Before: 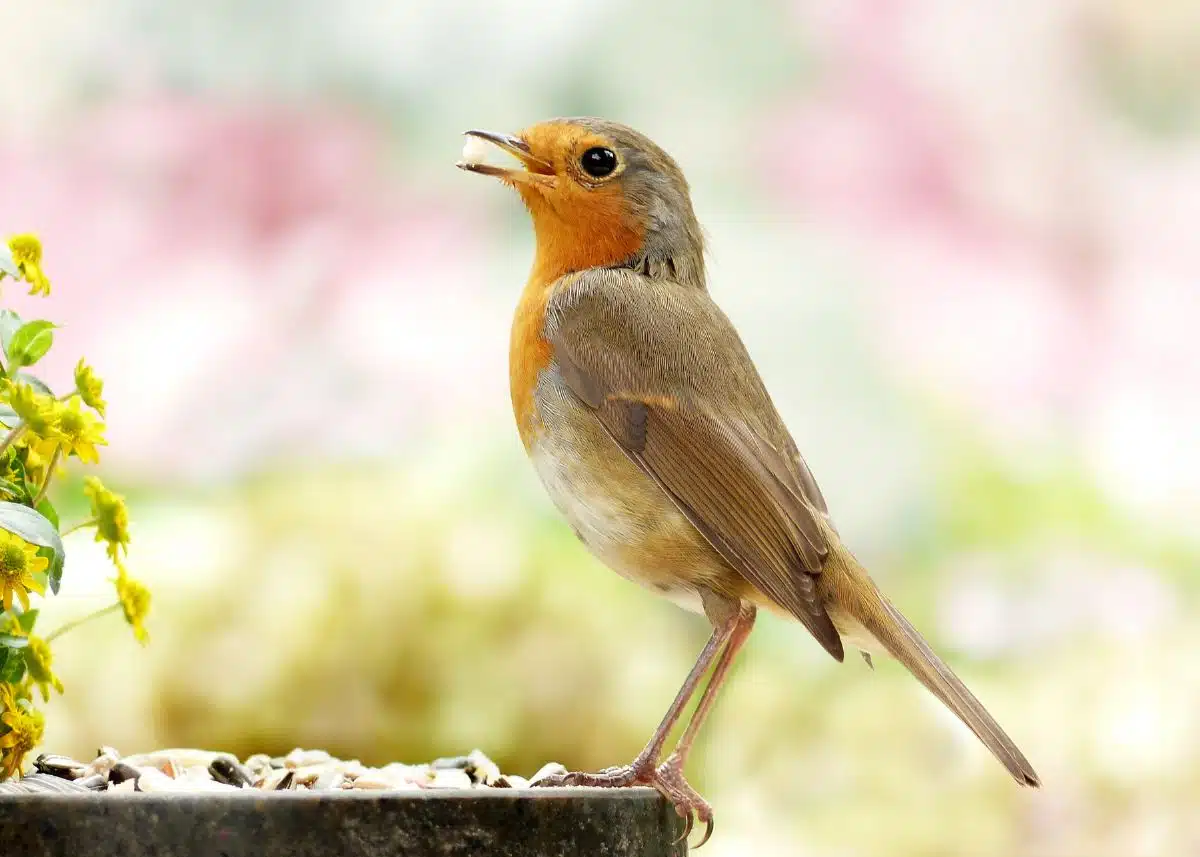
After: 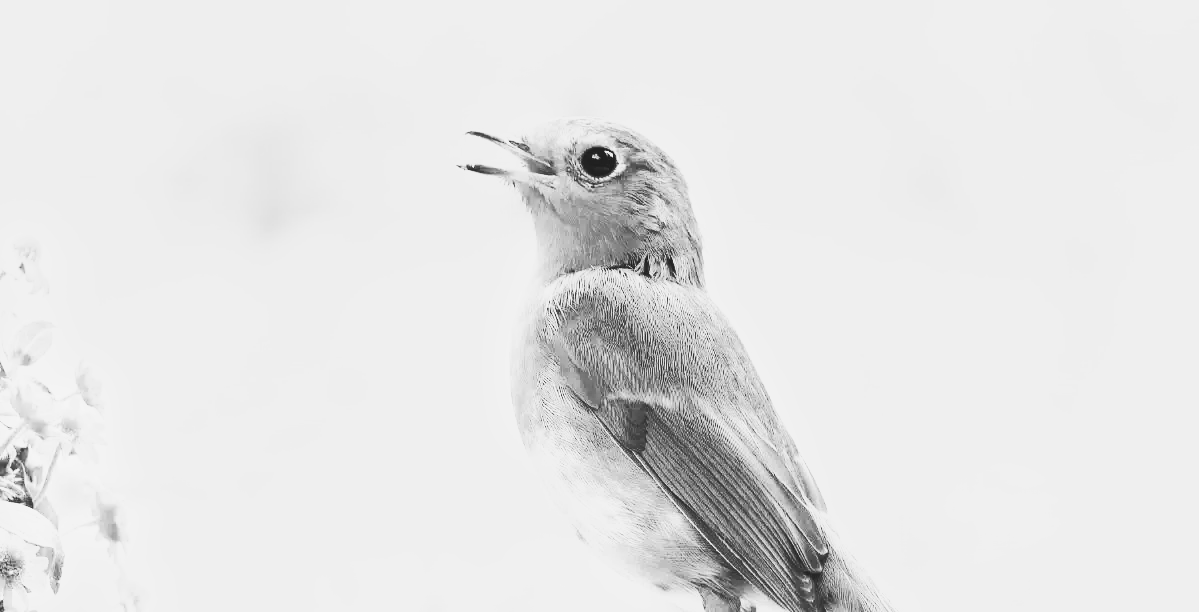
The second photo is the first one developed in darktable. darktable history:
monochrome: a -71.75, b 75.82
base curve: curves: ch0 [(0, 0.015) (0.085, 0.116) (0.134, 0.298) (0.19, 0.545) (0.296, 0.764) (0.599, 0.982) (1, 1)], preserve colors none
crop: bottom 28.576%
